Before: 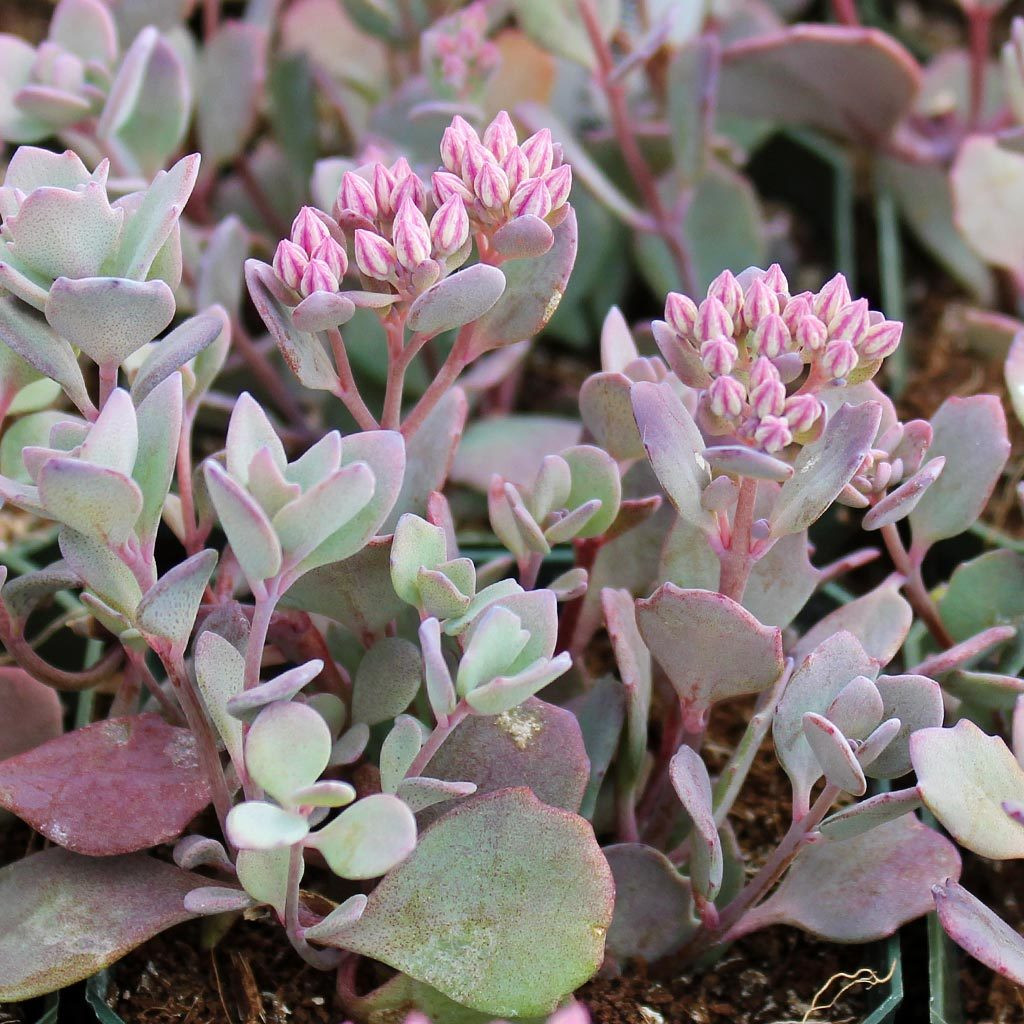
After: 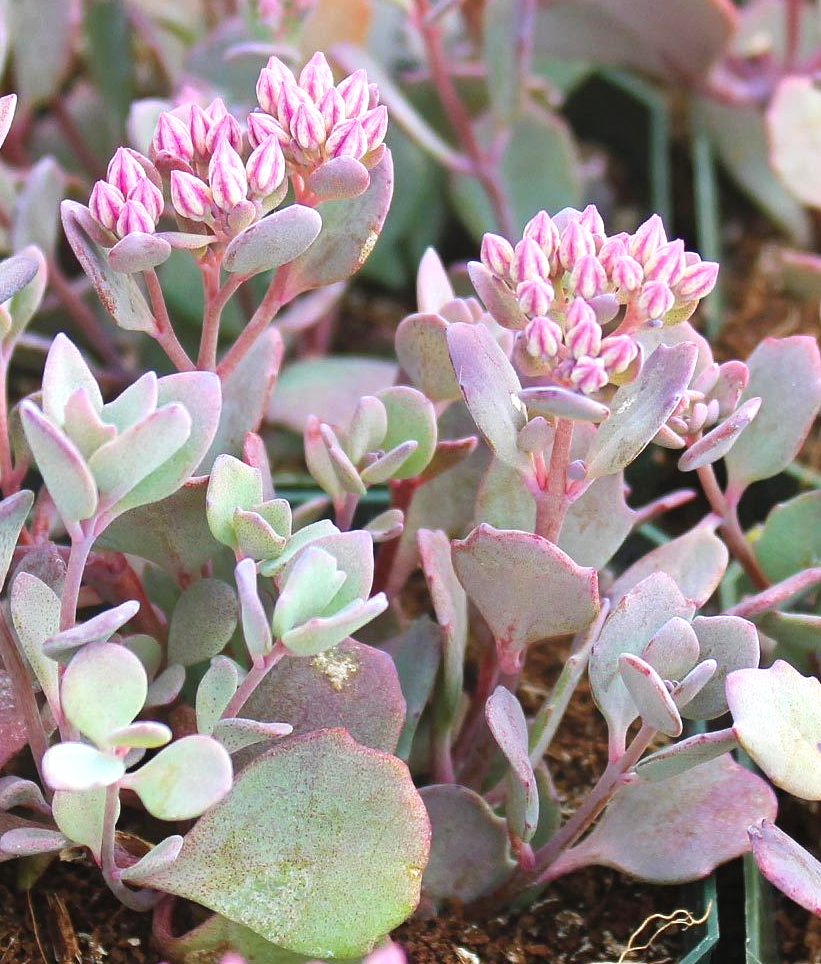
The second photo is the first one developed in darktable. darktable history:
exposure: exposure 0.739 EV, compensate highlight preservation false
shadows and highlights: shadows 43.55, white point adjustment -1.5, soften with gaussian
contrast equalizer: octaves 7, y [[0.439, 0.44, 0.442, 0.457, 0.493, 0.498], [0.5 ×6], [0.5 ×6], [0 ×6], [0 ×6]]
crop and rotate: left 18.049%, top 5.776%, right 1.743%
